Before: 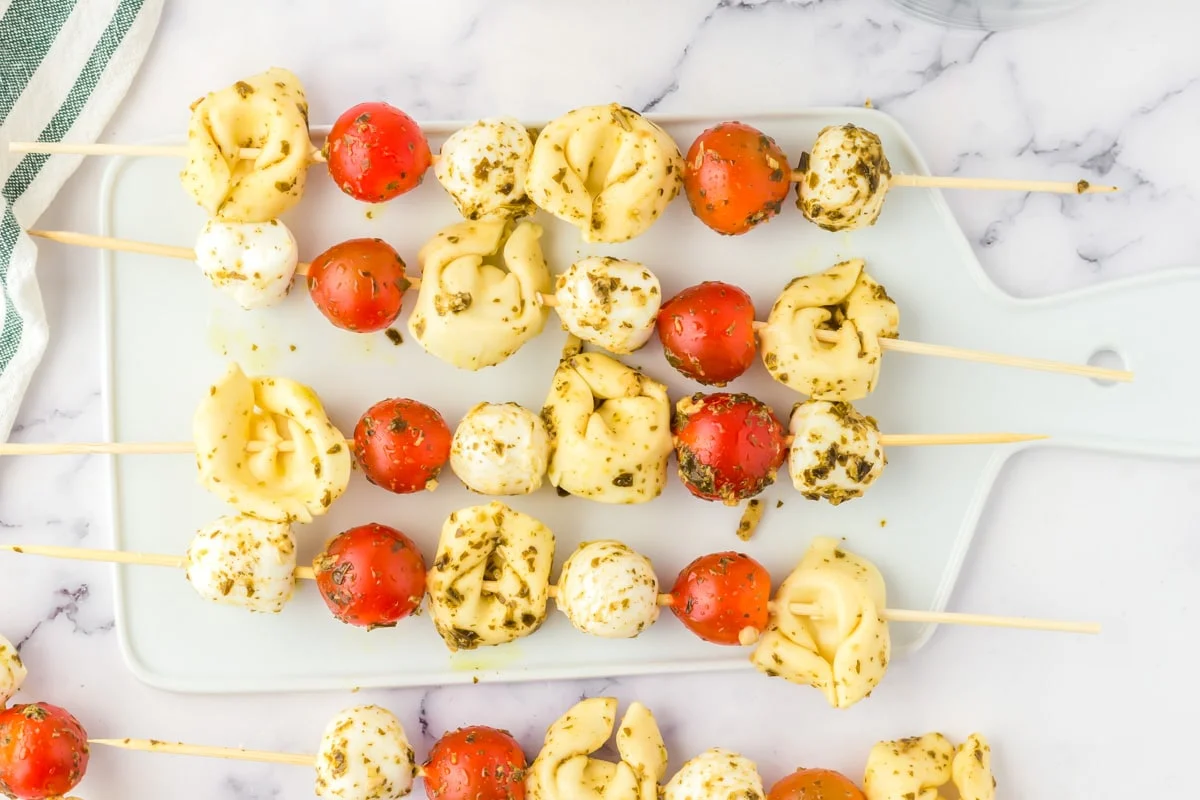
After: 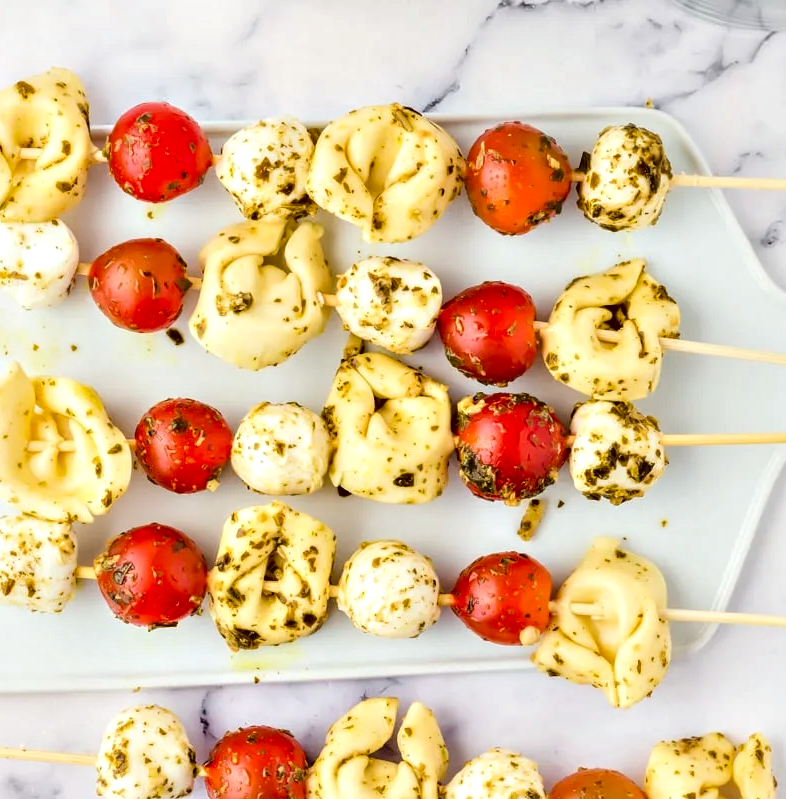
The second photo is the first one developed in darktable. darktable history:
crop and rotate: left 18.261%, right 16.202%
contrast equalizer: y [[0.6 ×6], [0.55 ×6], [0 ×6], [0 ×6], [0 ×6]]
